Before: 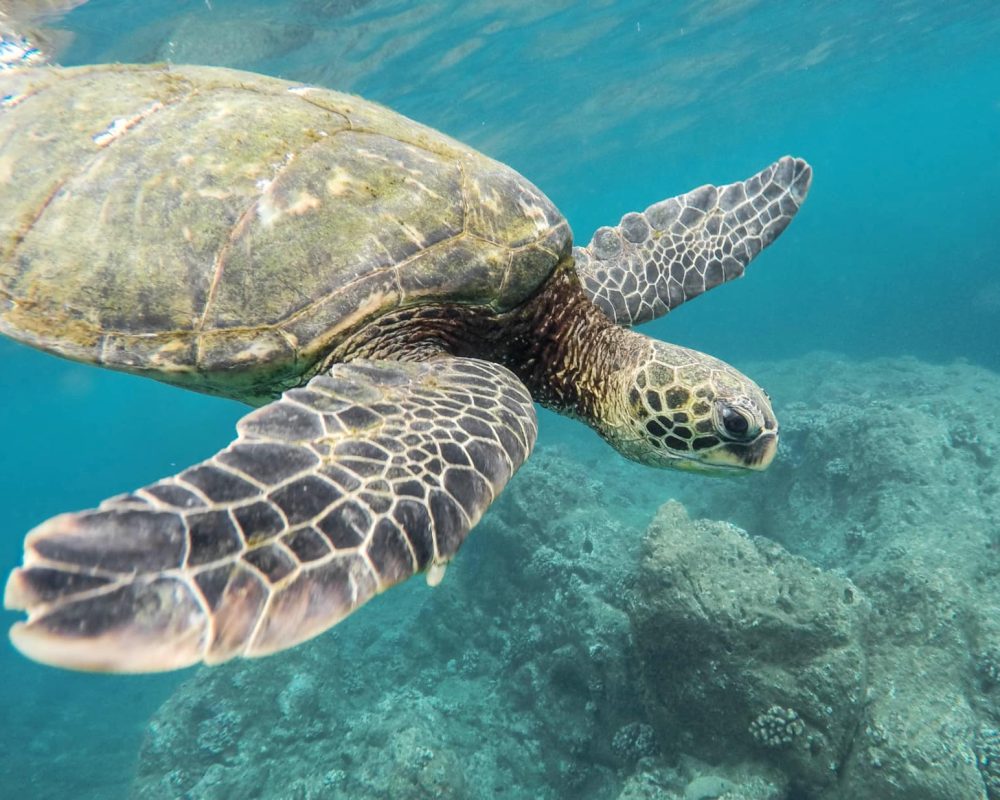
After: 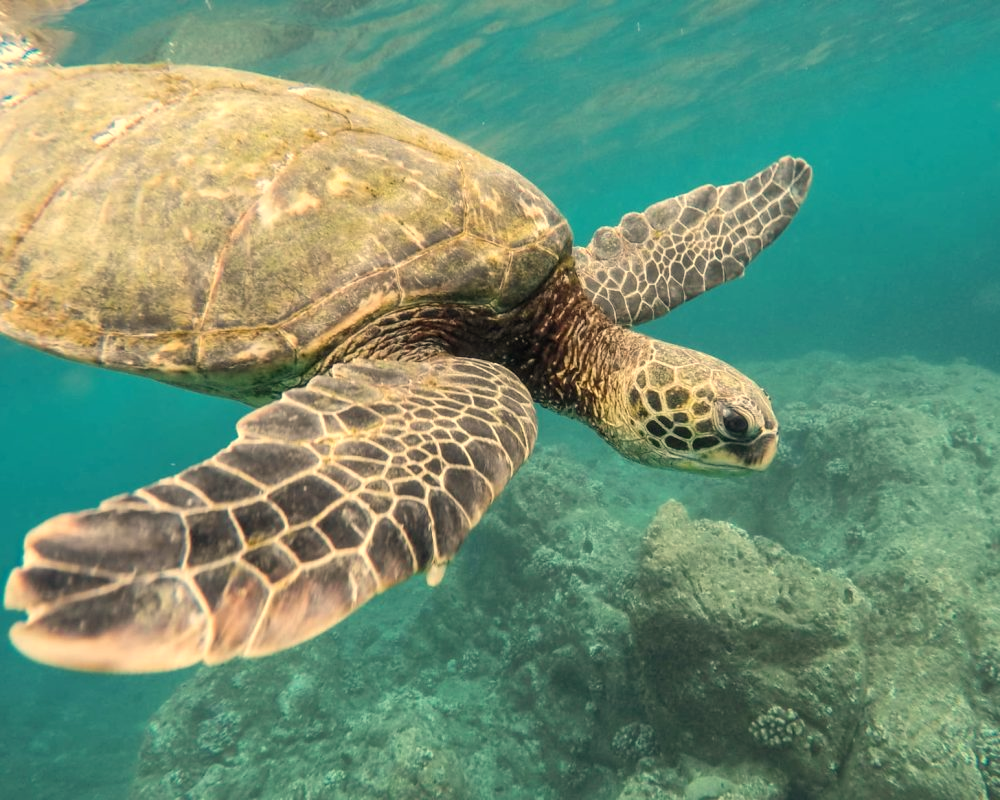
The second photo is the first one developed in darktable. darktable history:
white balance: red 1.138, green 0.996, blue 0.812
